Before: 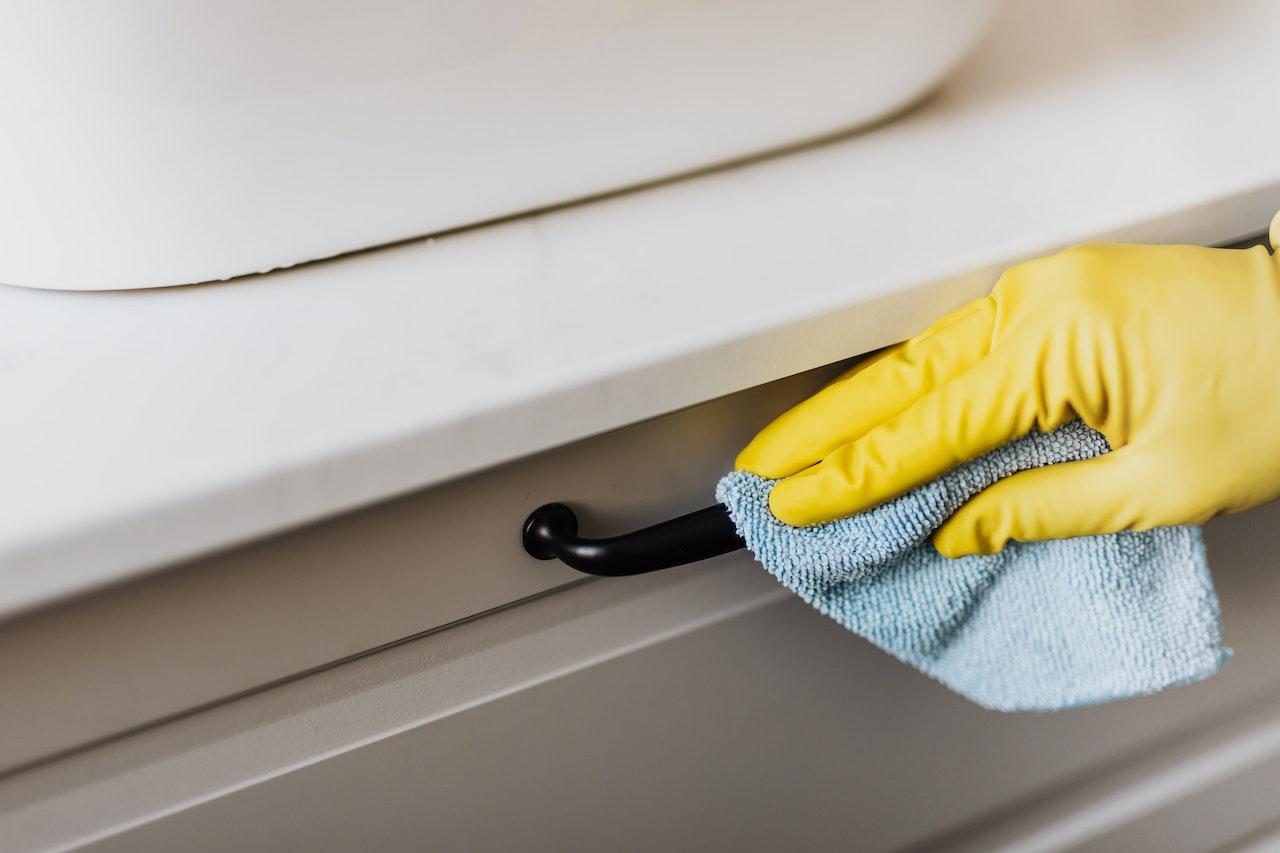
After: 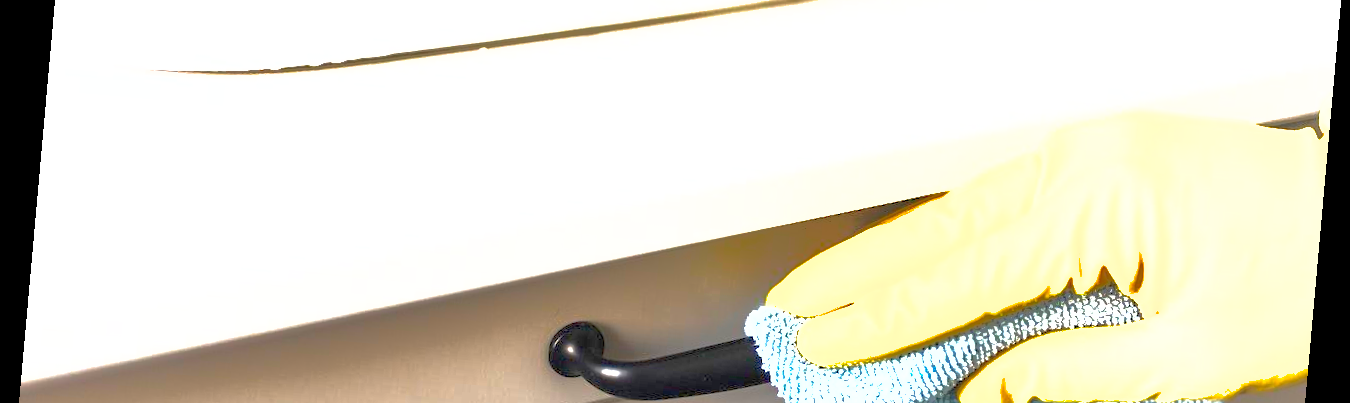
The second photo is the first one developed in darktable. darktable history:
exposure: exposure 2.04 EV, compensate highlight preservation false
white balance: emerald 1
rotate and perspective: rotation 5.12°, automatic cropping off
crop and rotate: top 23.84%, bottom 34.294%
shadows and highlights: shadows 60, highlights -60
